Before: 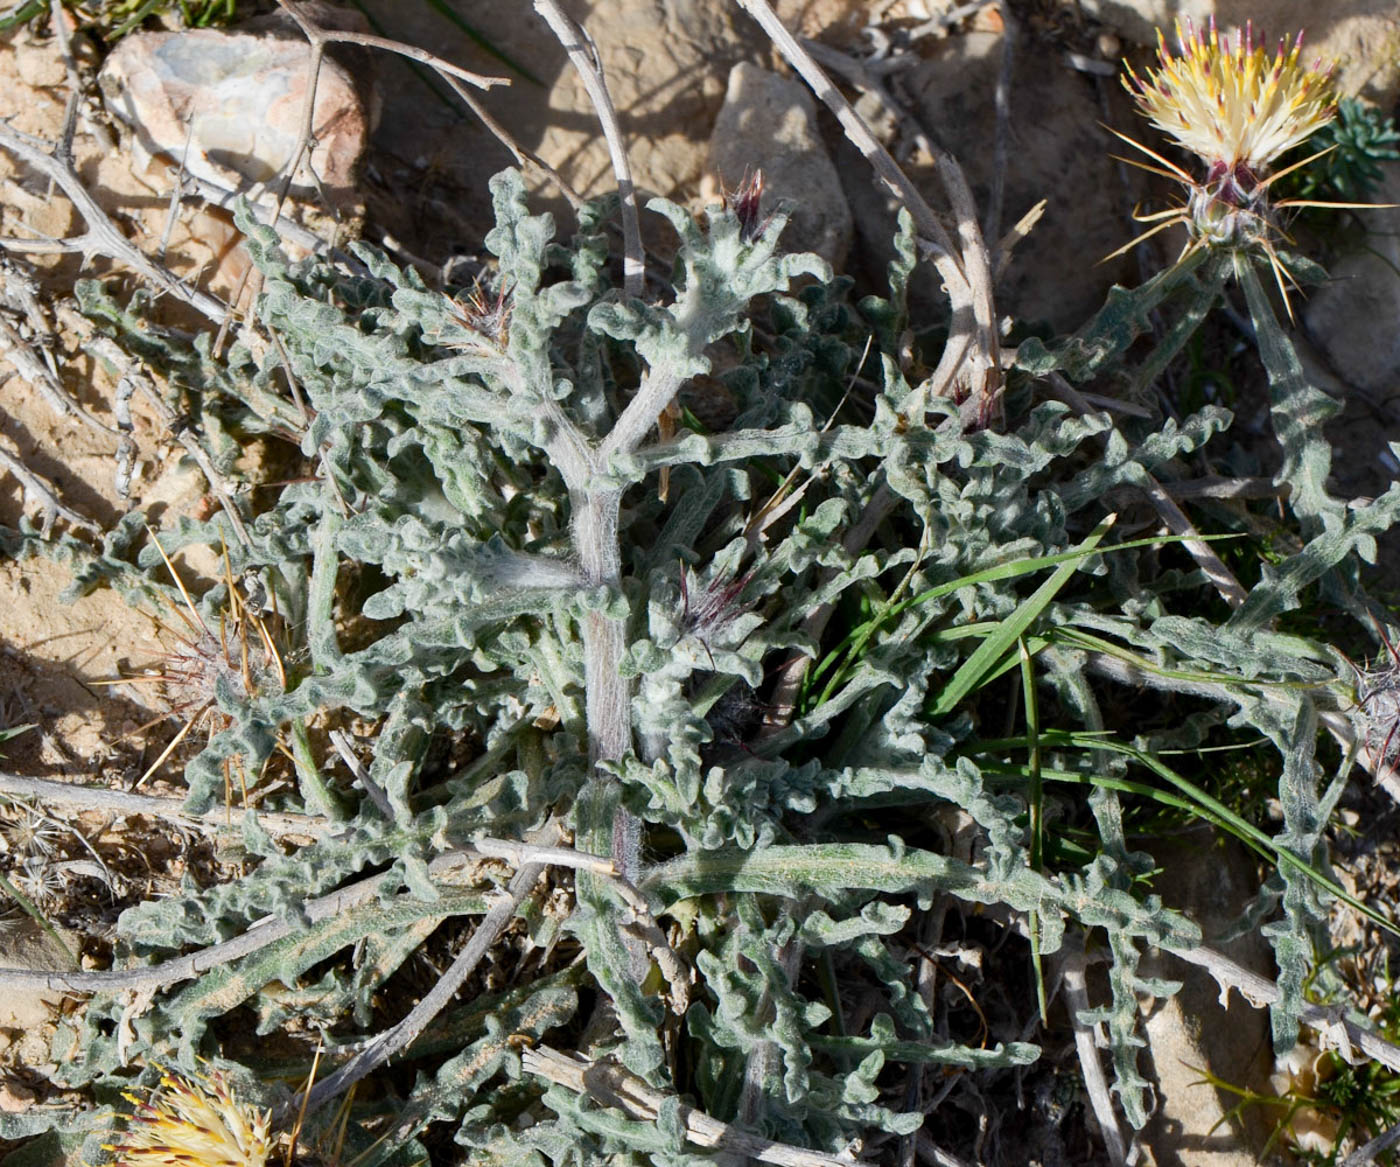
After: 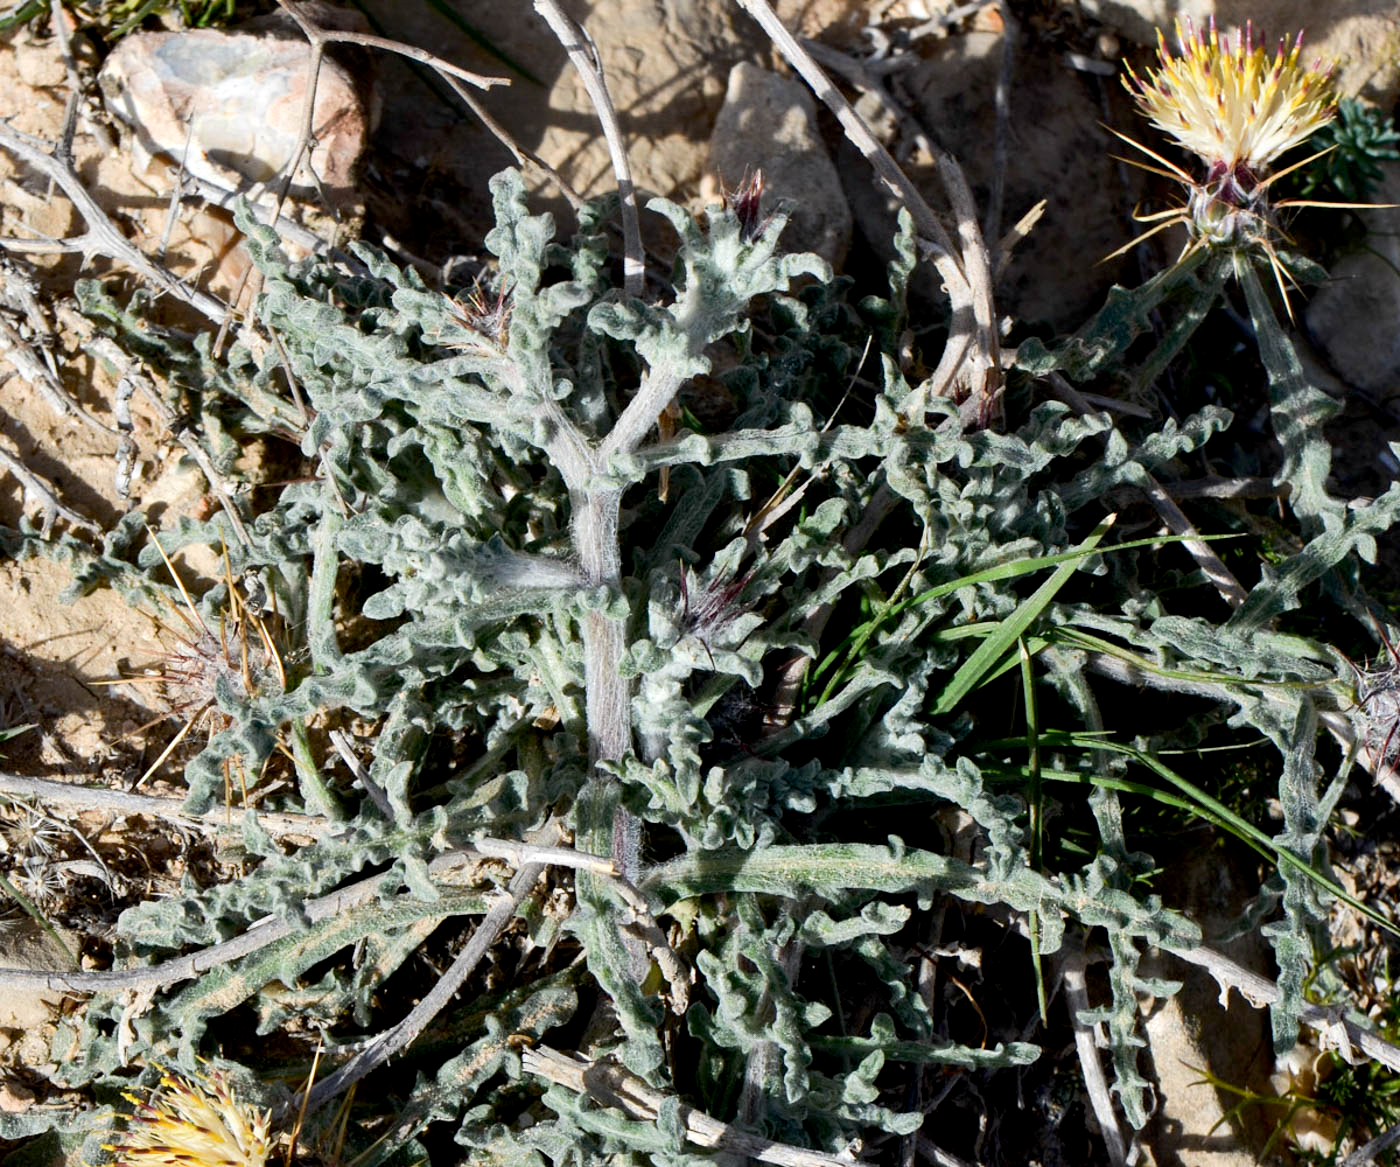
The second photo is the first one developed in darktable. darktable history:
exposure: black level correction 0.009, exposure -0.159 EV, compensate highlight preservation false
tone equalizer: -8 EV -0.417 EV, -7 EV -0.389 EV, -6 EV -0.333 EV, -5 EV -0.222 EV, -3 EV 0.222 EV, -2 EV 0.333 EV, -1 EV 0.389 EV, +0 EV 0.417 EV, edges refinement/feathering 500, mask exposure compensation -1.57 EV, preserve details no
